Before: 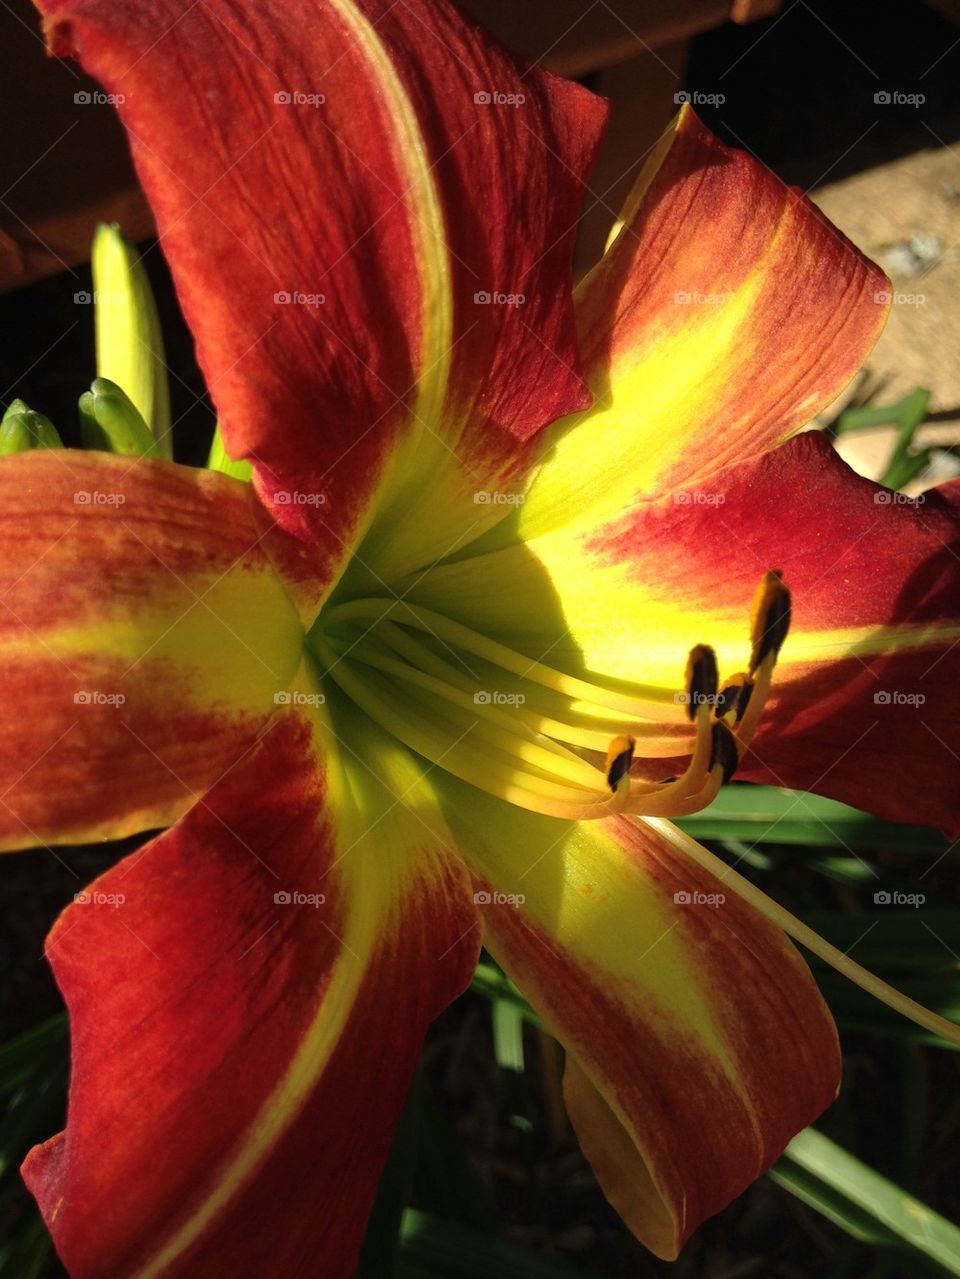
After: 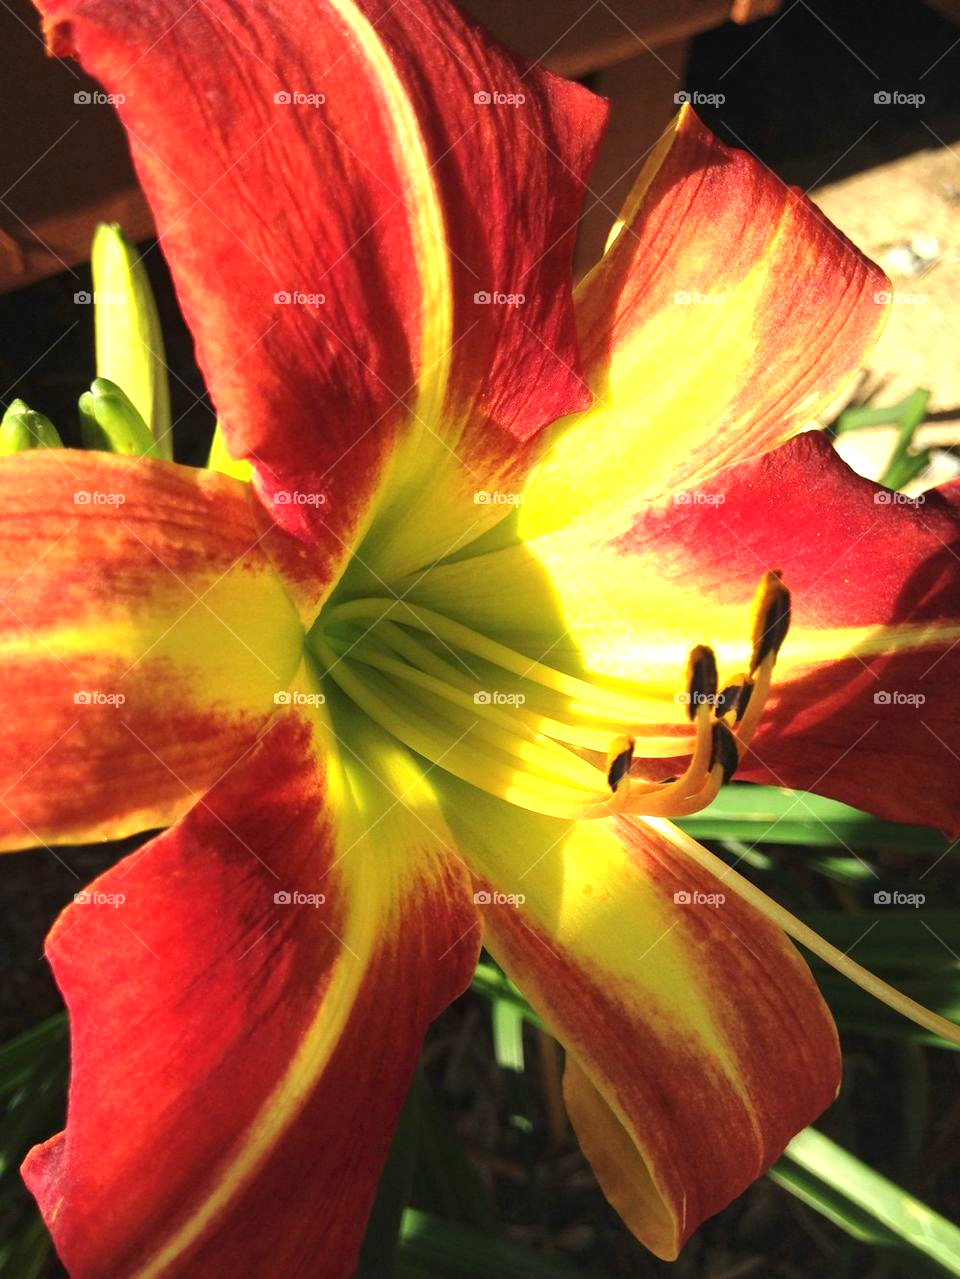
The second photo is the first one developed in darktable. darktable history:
exposure: black level correction 0, exposure 1.357 EV, compensate exposure bias true, compensate highlight preservation false
